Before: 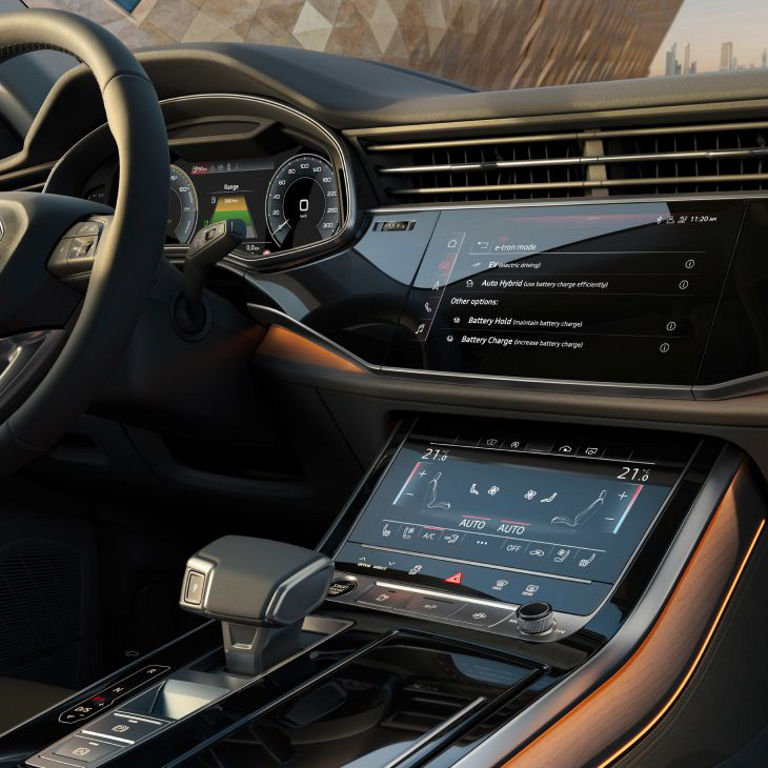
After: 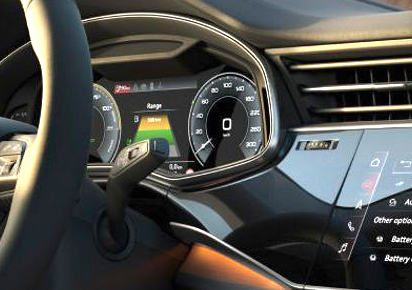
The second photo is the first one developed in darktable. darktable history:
exposure: black level correction 0, exposure 1.173 EV, compensate exposure bias true, compensate highlight preservation false
crop: left 10.121%, top 10.631%, right 36.218%, bottom 51.526%
